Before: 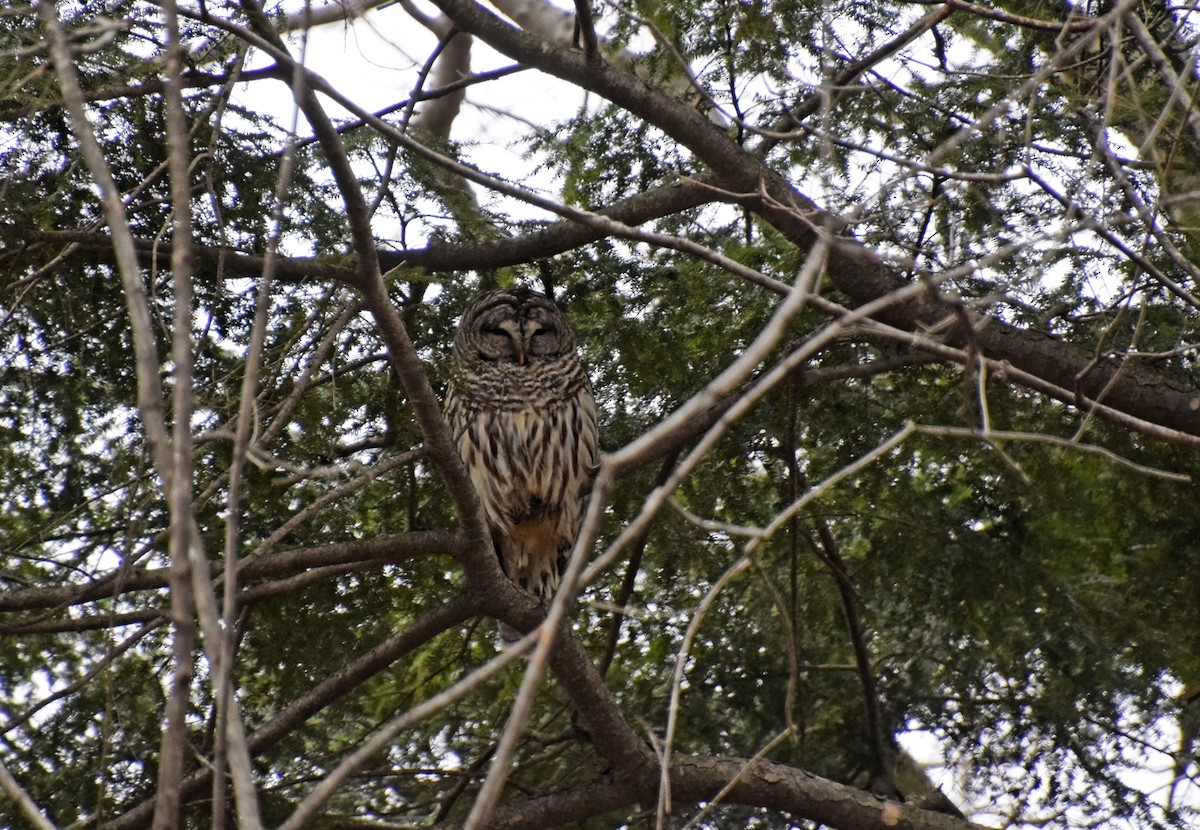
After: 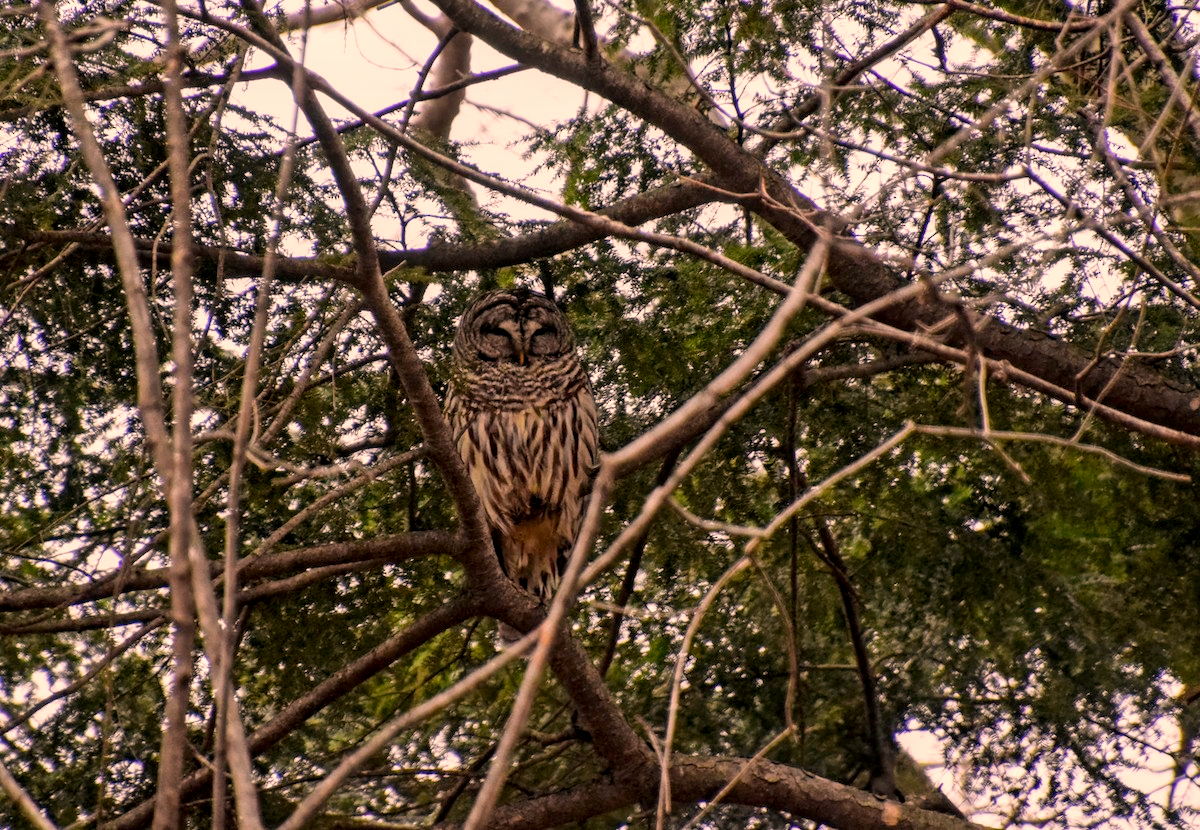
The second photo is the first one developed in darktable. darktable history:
exposure: black level correction 0.001, compensate highlight preservation false
local contrast: on, module defaults
color correction: highlights a* 17.87, highlights b* 19.03
